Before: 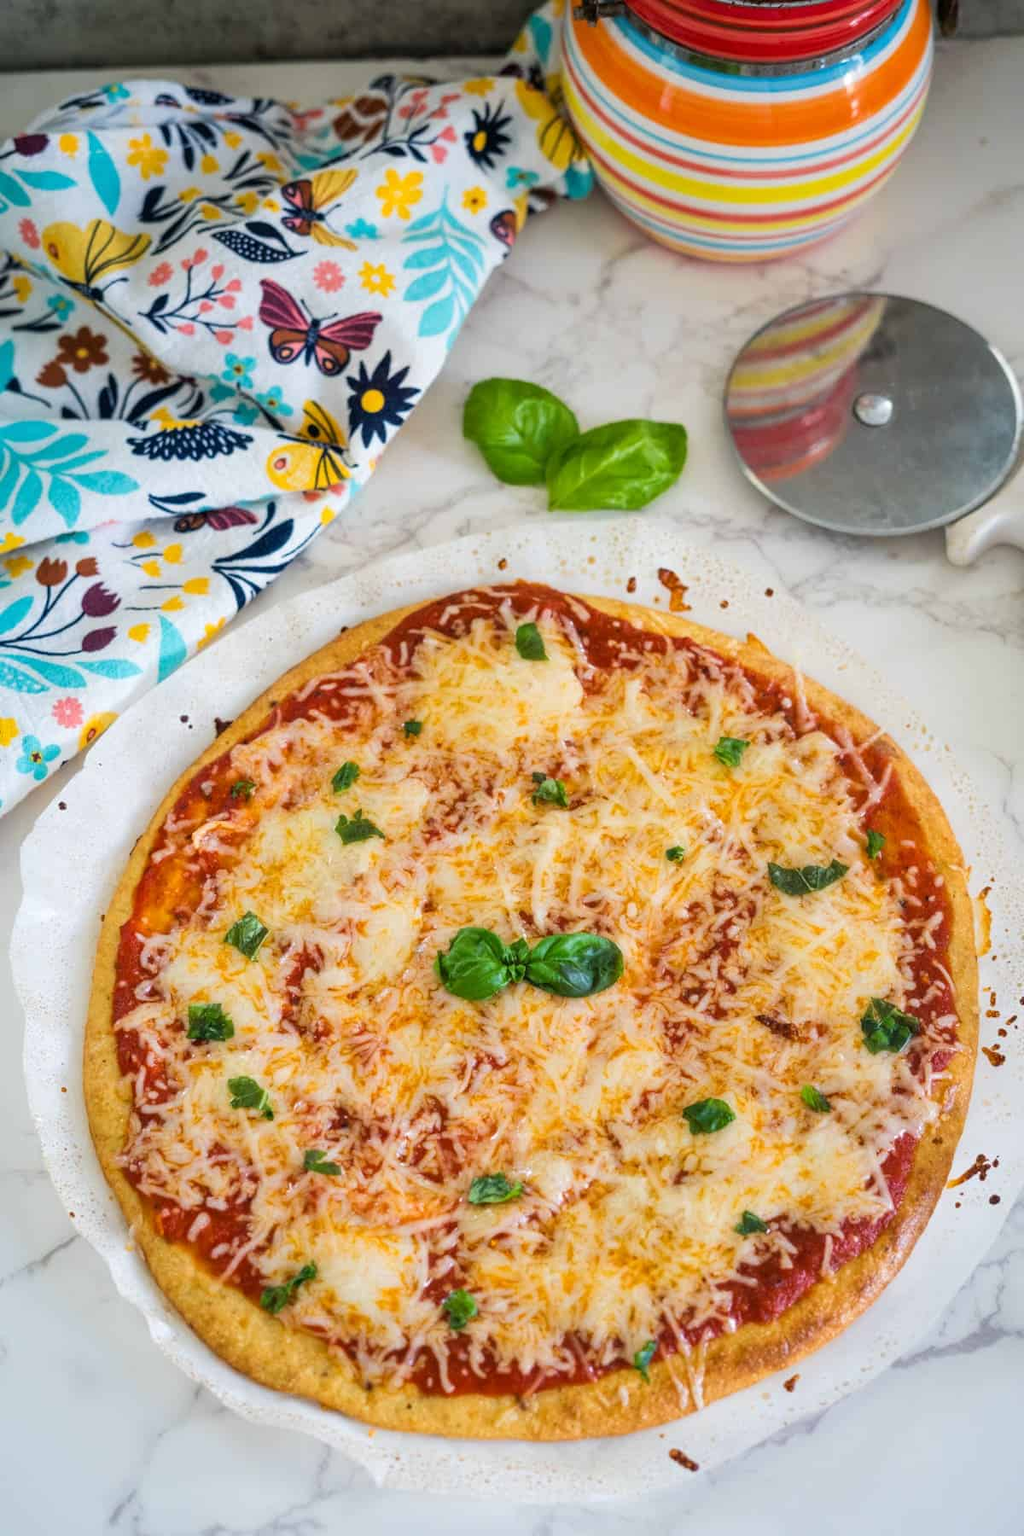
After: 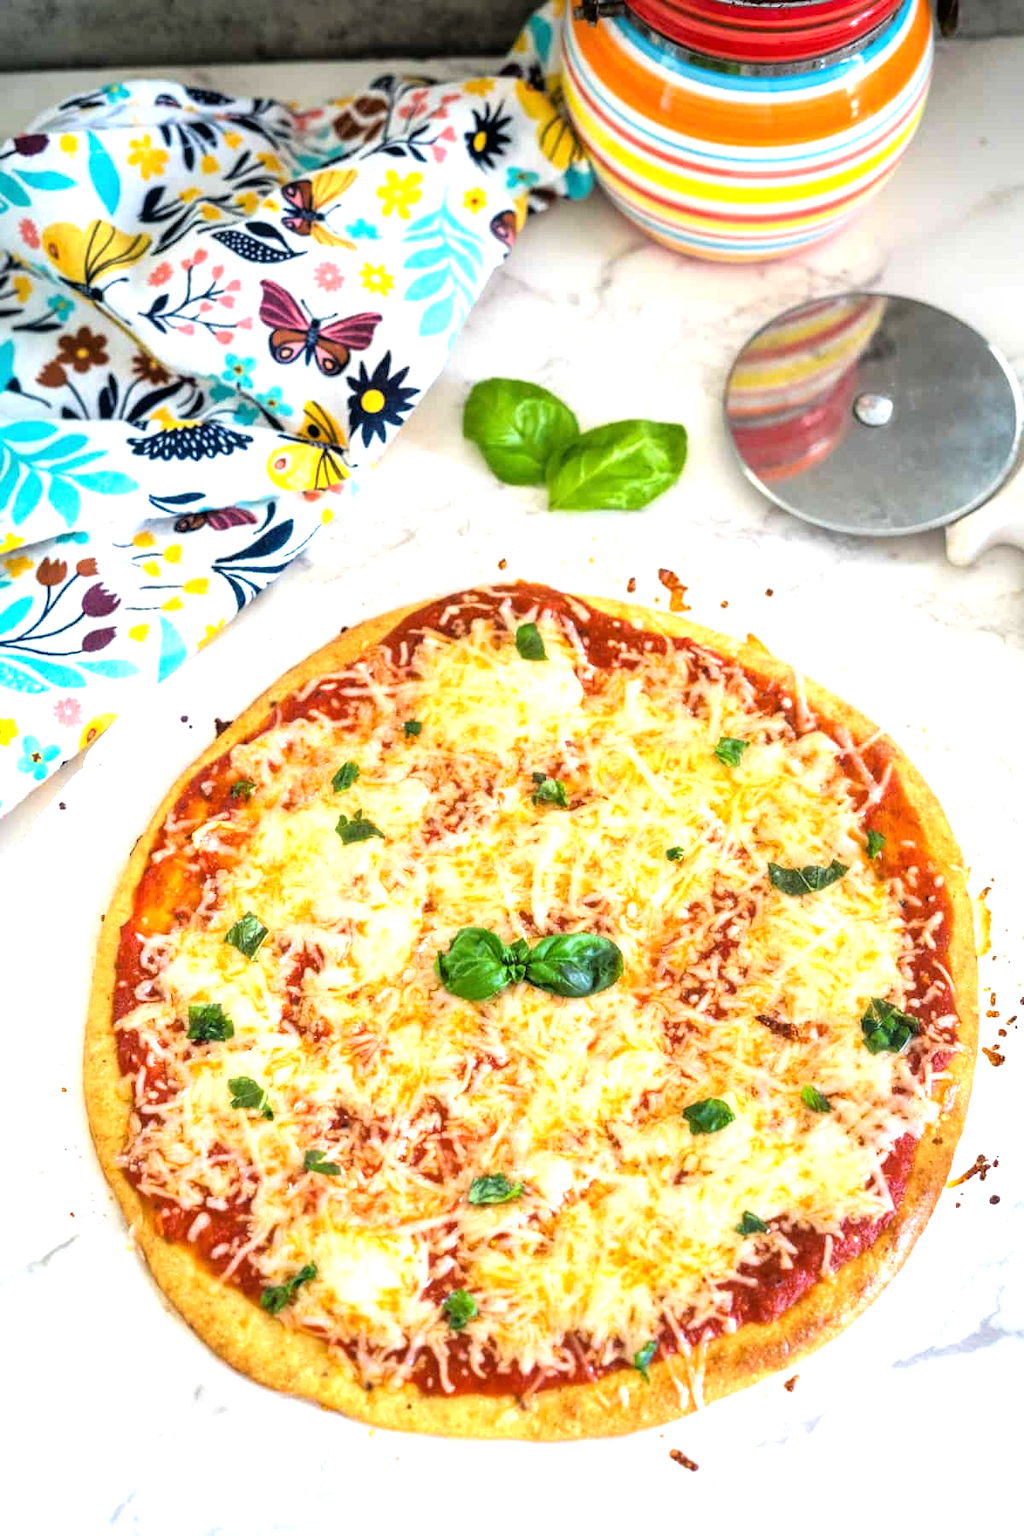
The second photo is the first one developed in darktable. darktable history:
tone equalizer: -8 EV -1.12 EV, -7 EV -1.02 EV, -6 EV -0.868 EV, -5 EV -0.553 EV, -3 EV 0.555 EV, -2 EV 0.838 EV, -1 EV 1.01 EV, +0 EV 1.08 EV, mask exposure compensation -0.515 EV
